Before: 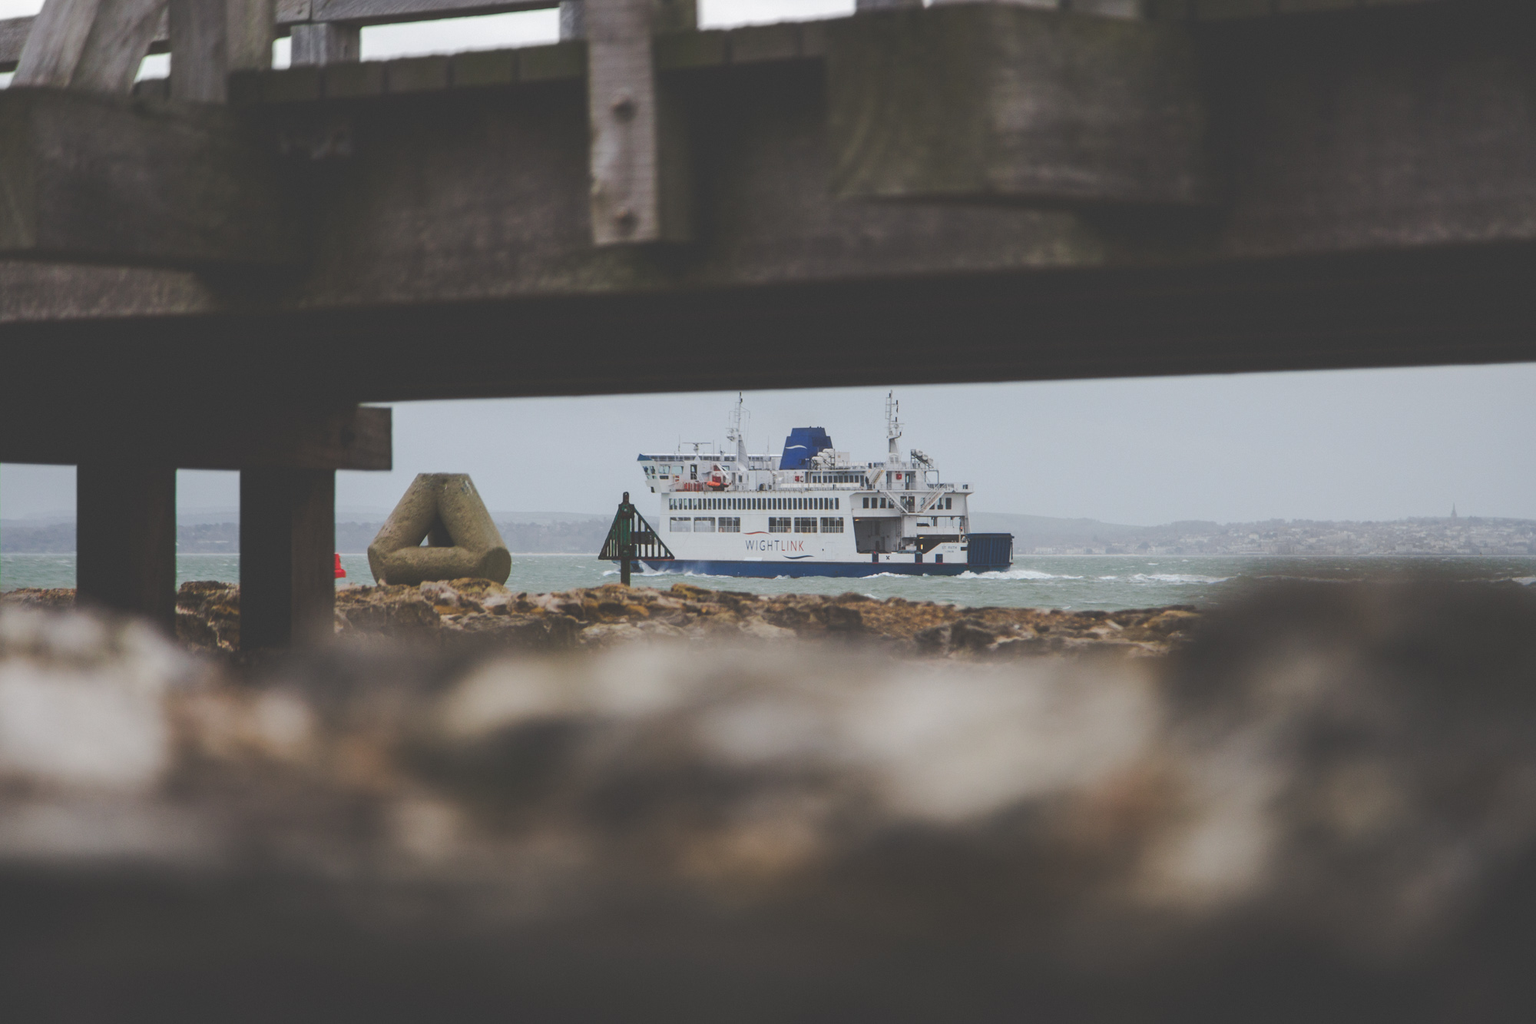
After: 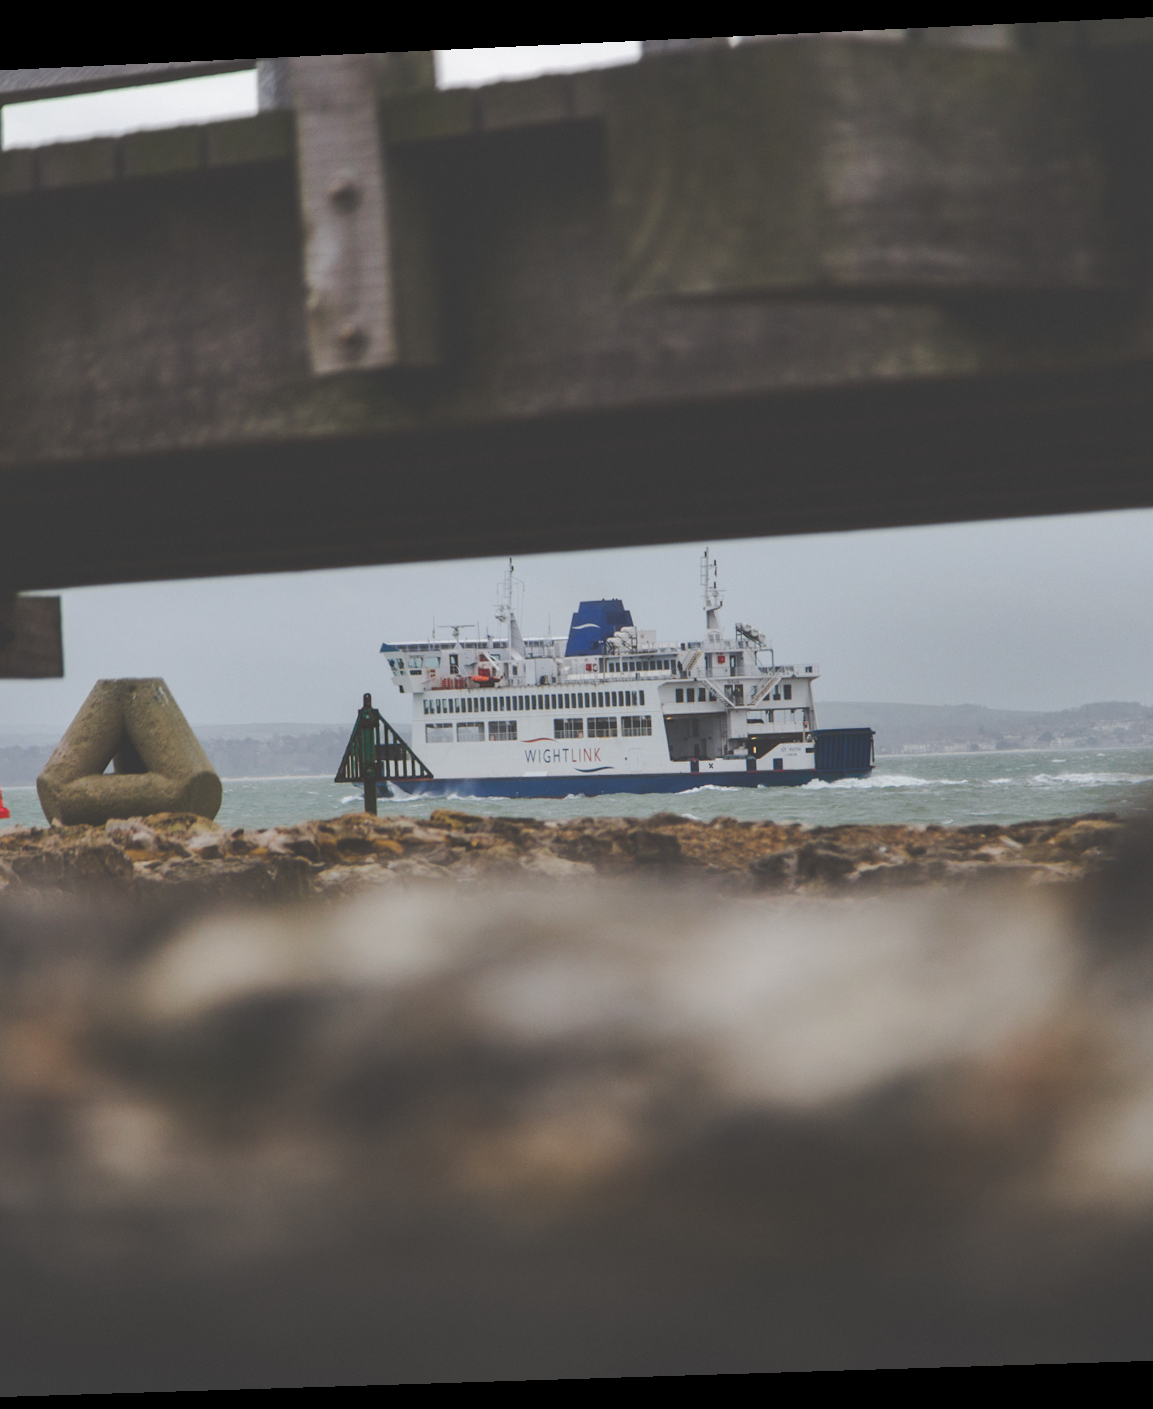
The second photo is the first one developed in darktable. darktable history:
rotate and perspective: rotation -2.22°, lens shift (horizontal) -0.022, automatic cropping off
crop and rotate: left 22.516%, right 21.234%
shadows and highlights: shadows 19.13, highlights -83.41, soften with gaussian
